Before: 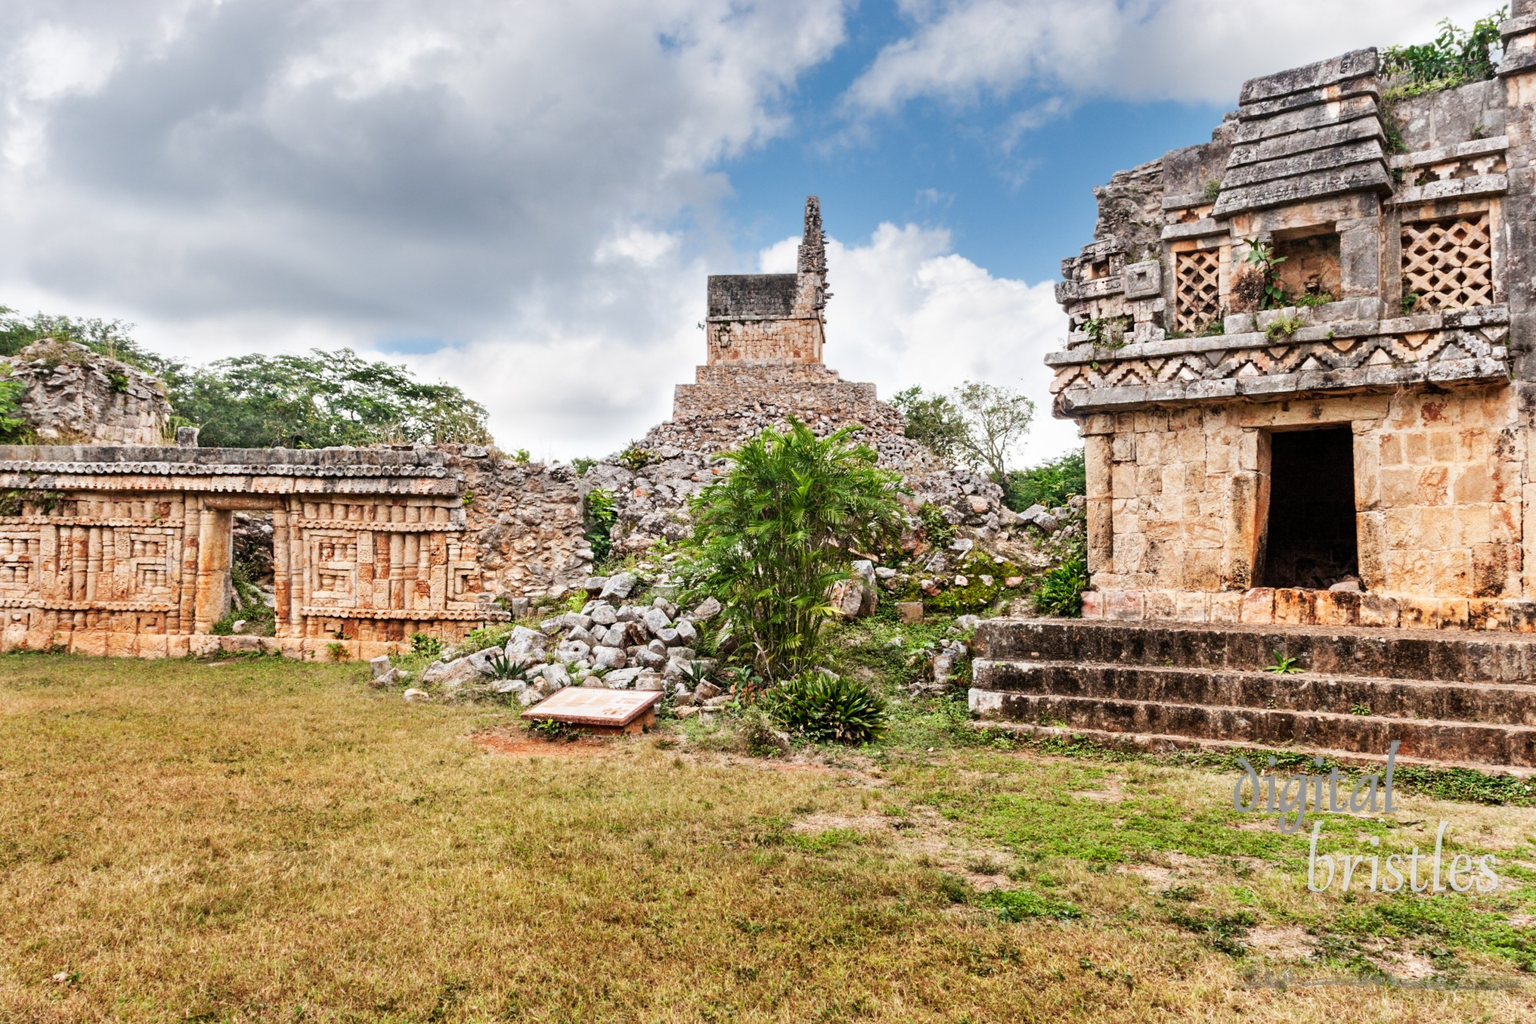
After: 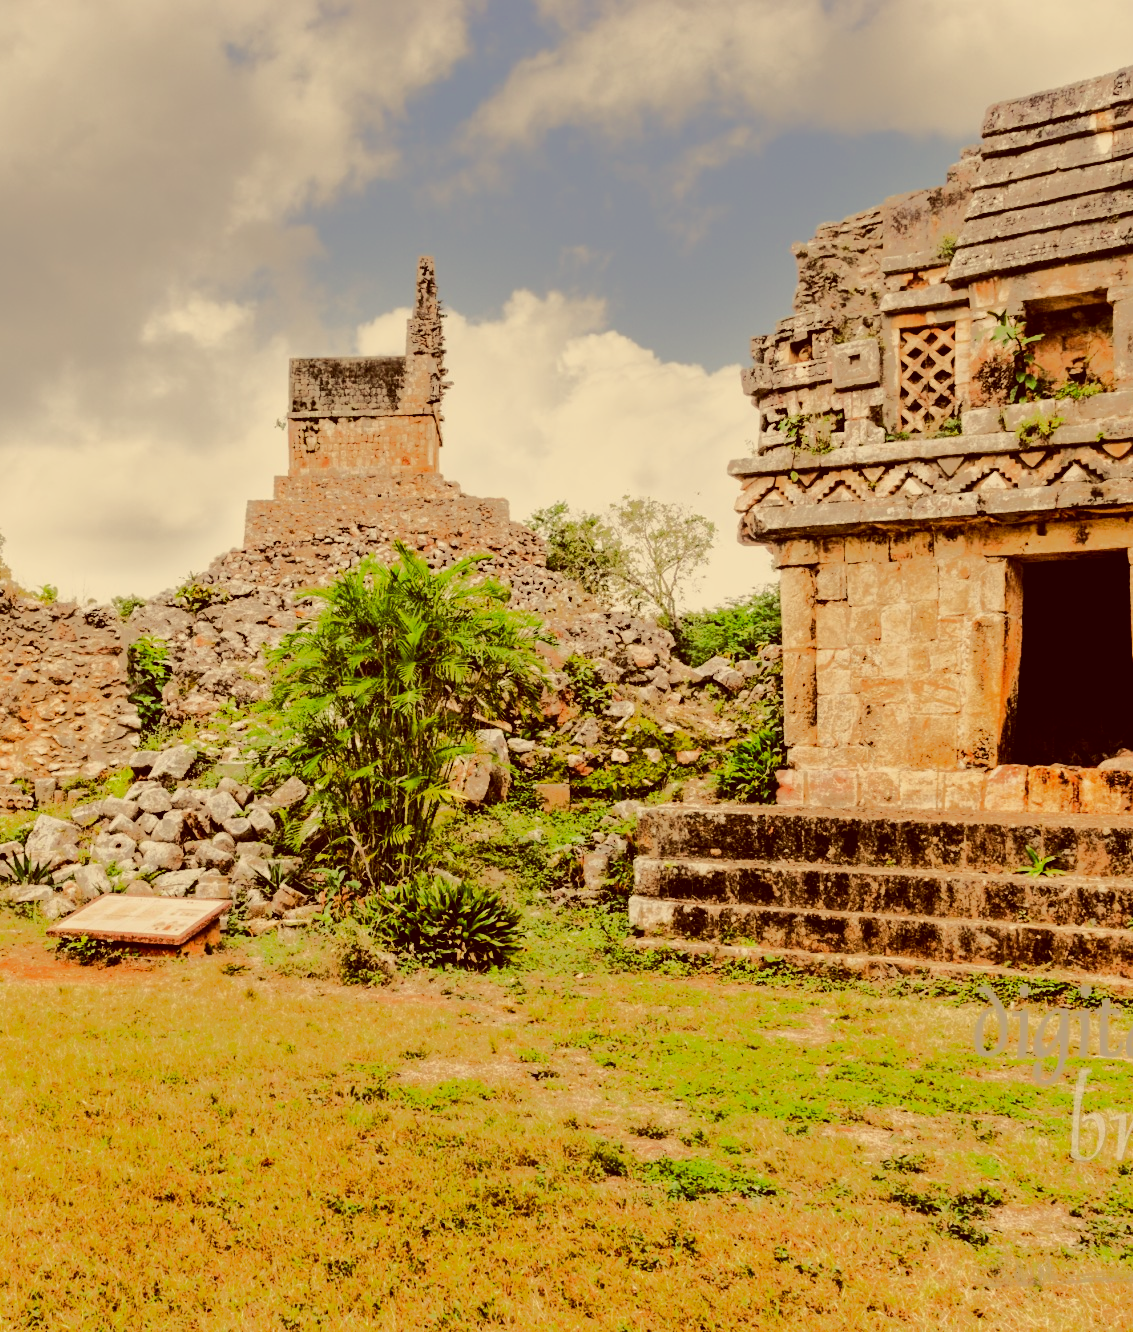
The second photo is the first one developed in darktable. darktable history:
filmic rgb: black relative exposure -7.97 EV, white relative exposure 3.92 EV, threshold 5.95 EV, hardness 4.23, enable highlight reconstruction true
crop: left 31.6%, top 0.004%, right 11.741%
tone equalizer: -8 EV -0.506 EV, -7 EV -0.307 EV, -6 EV -0.096 EV, -5 EV 0.381 EV, -4 EV 0.992 EV, -3 EV 0.805 EV, -2 EV -0.006 EV, -1 EV 0.127 EV, +0 EV -0.015 EV, edges refinement/feathering 500, mask exposure compensation -1.57 EV, preserve details no
color correction: highlights a* 1.09, highlights b* 23.8, shadows a* 15.49, shadows b* 24.11
